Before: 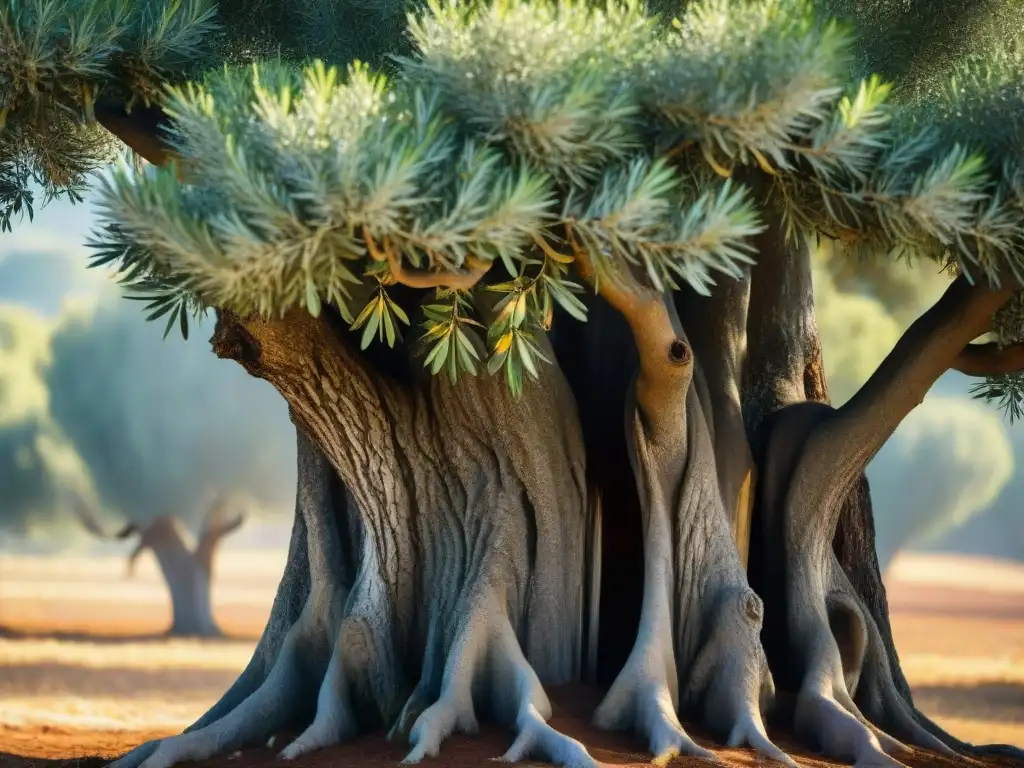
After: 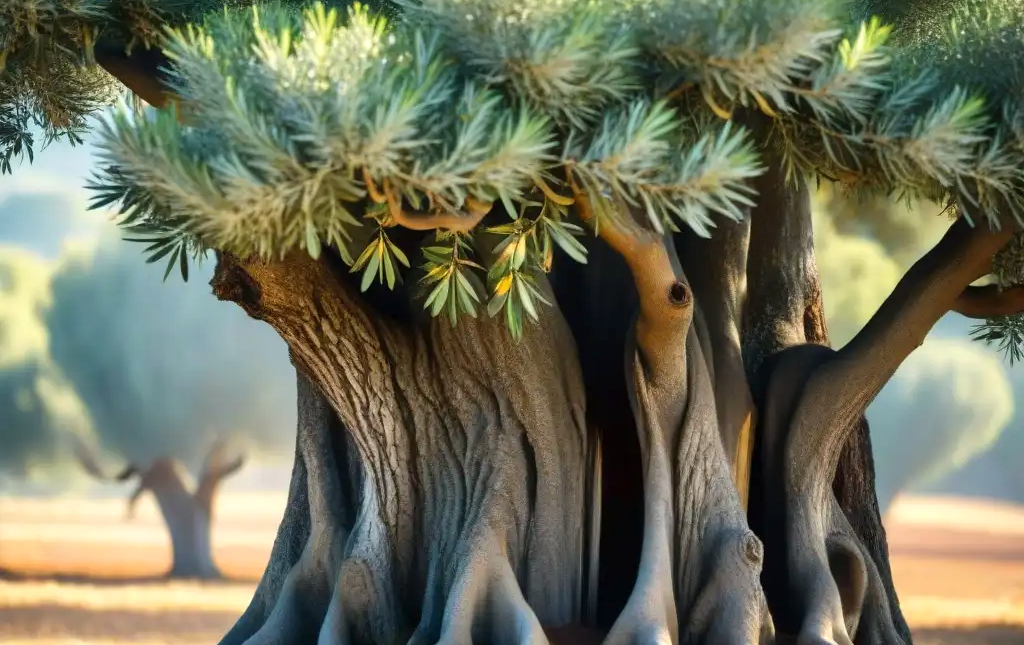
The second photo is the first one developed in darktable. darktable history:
crop: top 7.602%, bottom 8.287%
exposure: exposure 0.218 EV, compensate highlight preservation false
